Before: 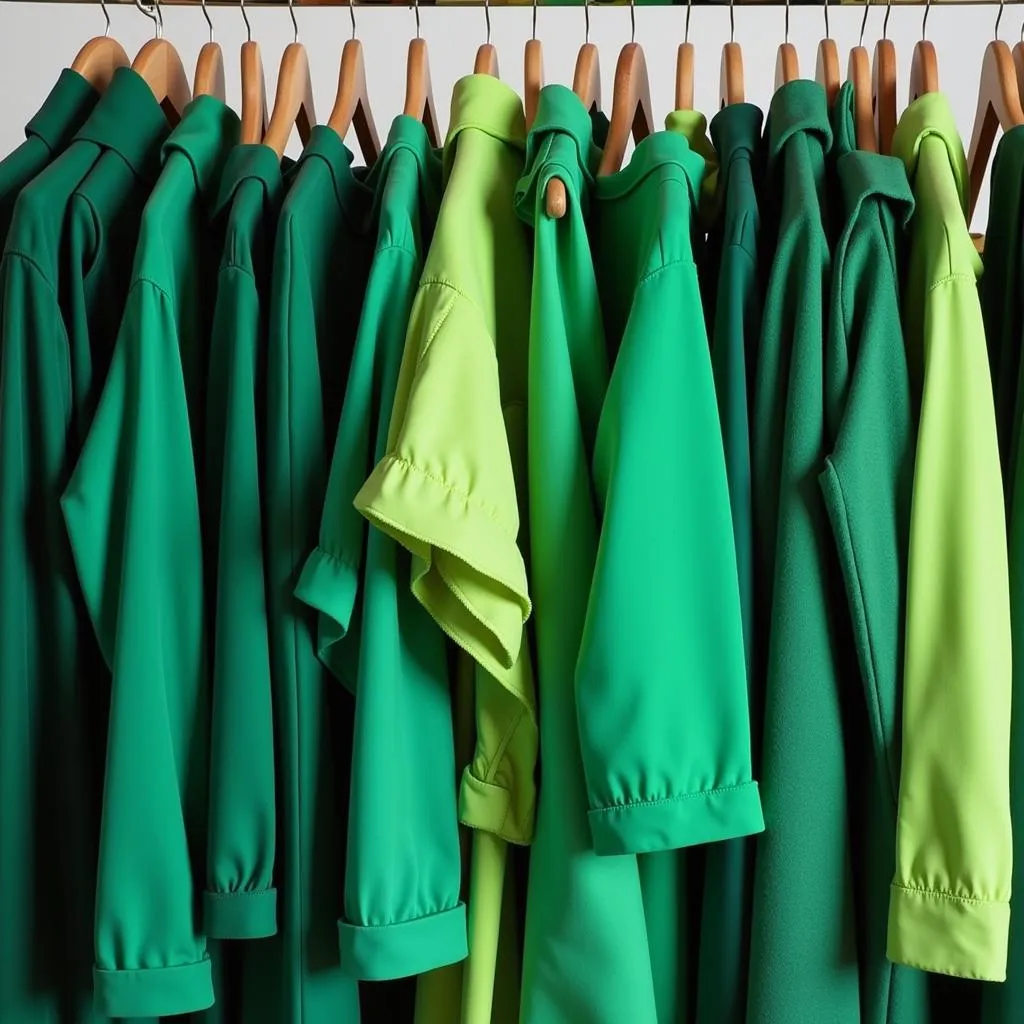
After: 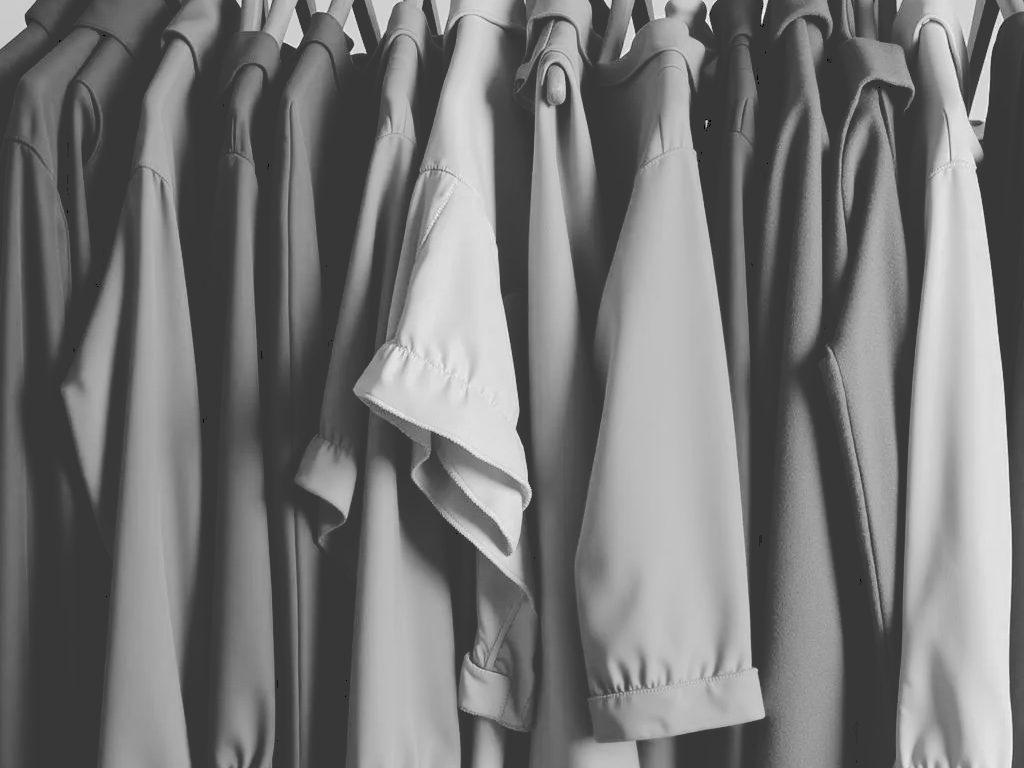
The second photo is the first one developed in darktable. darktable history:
crop: top 11.038%, bottom 13.962%
monochrome: on, module defaults
tone curve: curves: ch0 [(0, 0) (0.003, 0.232) (0.011, 0.232) (0.025, 0.232) (0.044, 0.233) (0.069, 0.234) (0.1, 0.237) (0.136, 0.247) (0.177, 0.258) (0.224, 0.283) (0.277, 0.332) (0.335, 0.401) (0.399, 0.483) (0.468, 0.56) (0.543, 0.637) (0.623, 0.706) (0.709, 0.764) (0.801, 0.816) (0.898, 0.859) (1, 1)], preserve colors none
